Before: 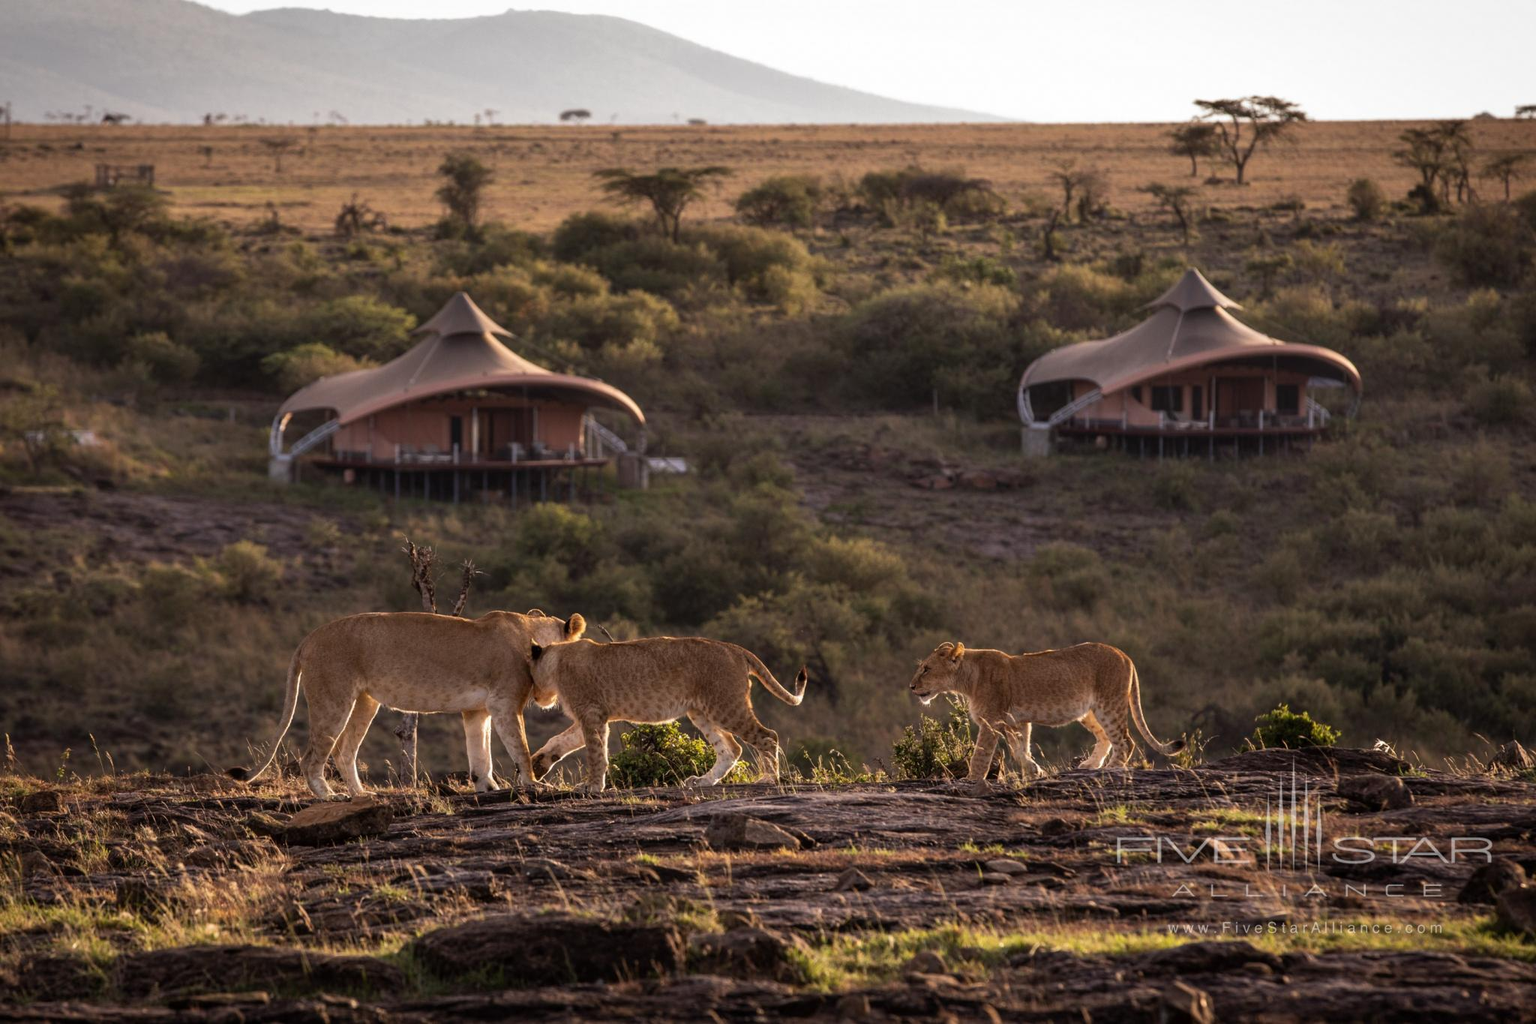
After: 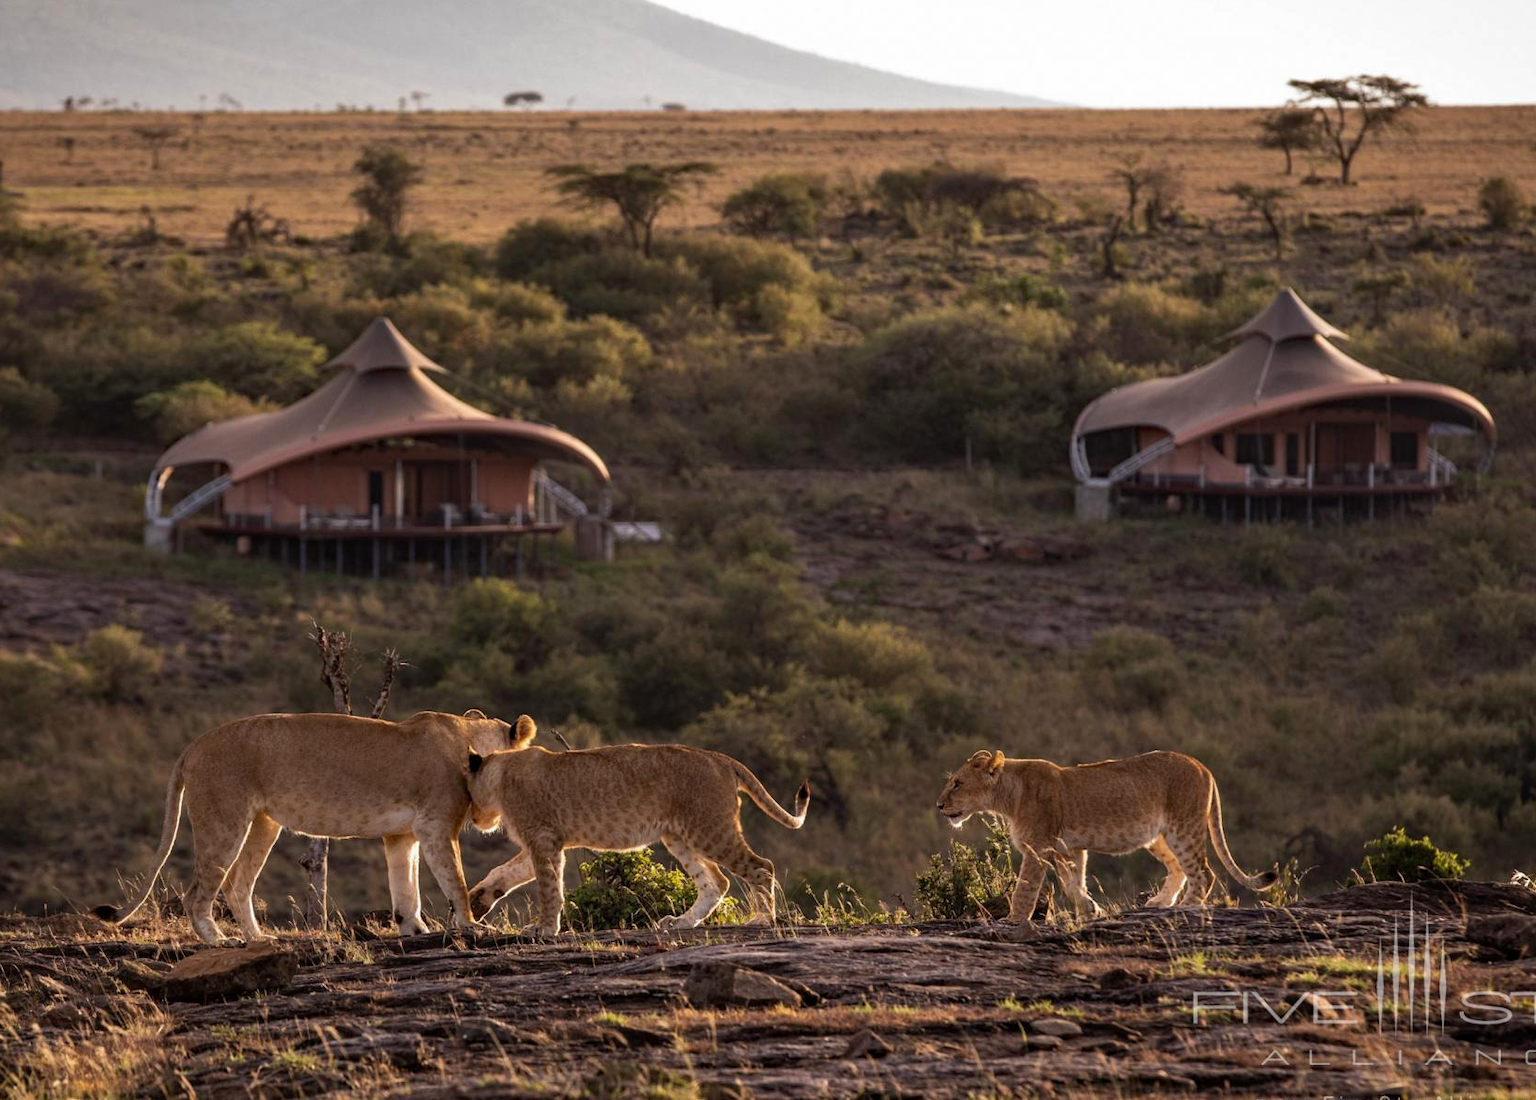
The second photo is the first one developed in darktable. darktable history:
crop: left 9.929%, top 3.475%, right 9.188%, bottom 9.529%
haze removal: compatibility mode true, adaptive false
